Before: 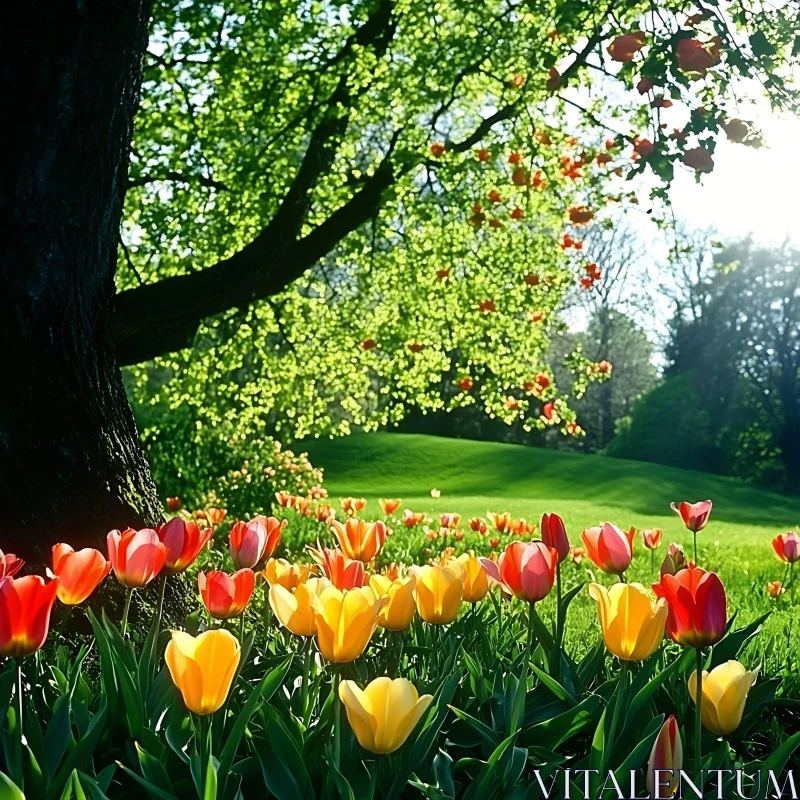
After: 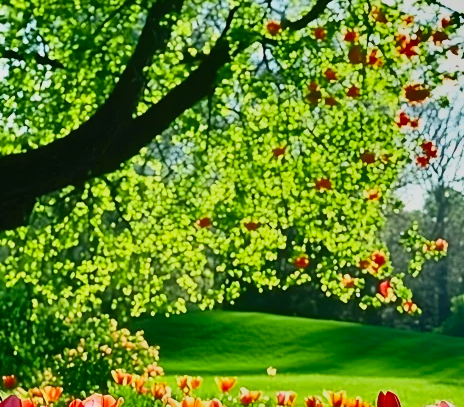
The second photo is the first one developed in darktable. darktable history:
crop: left 20.592%, top 15.264%, right 21.397%, bottom 33.77%
contrast brightness saturation: contrast 0.198, brightness 0.166, saturation 0.221
shadows and highlights: shadows 81.92, white point adjustment -9.11, highlights -61.36, soften with gaussian
